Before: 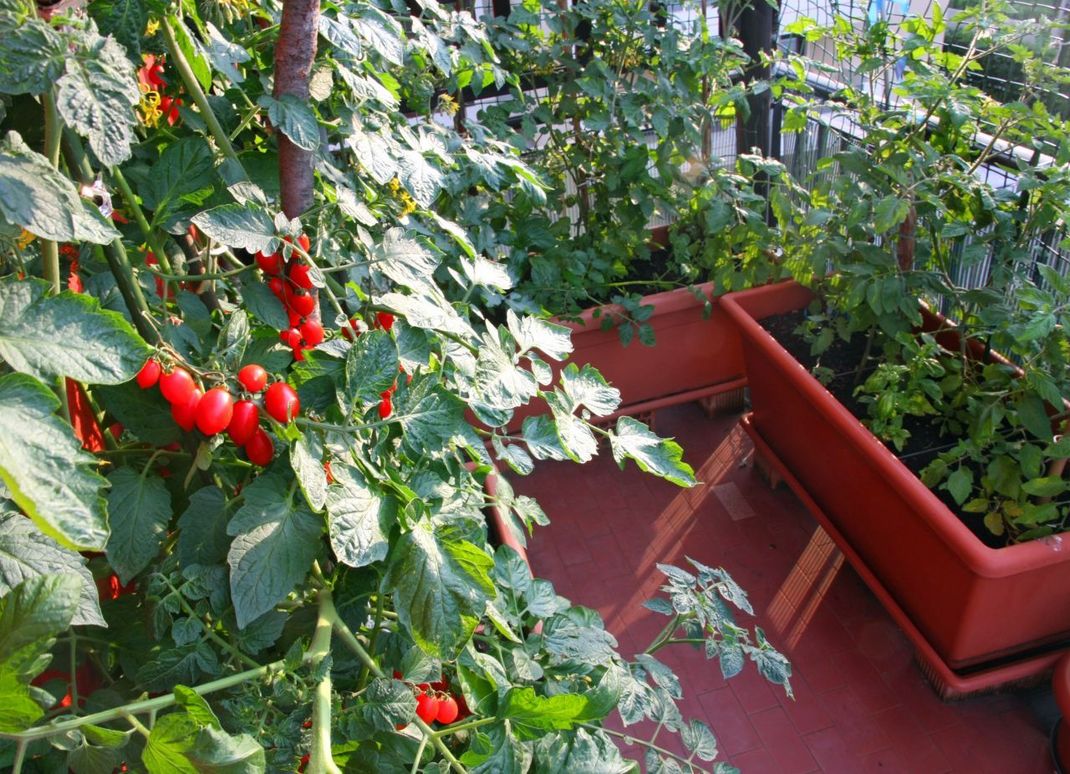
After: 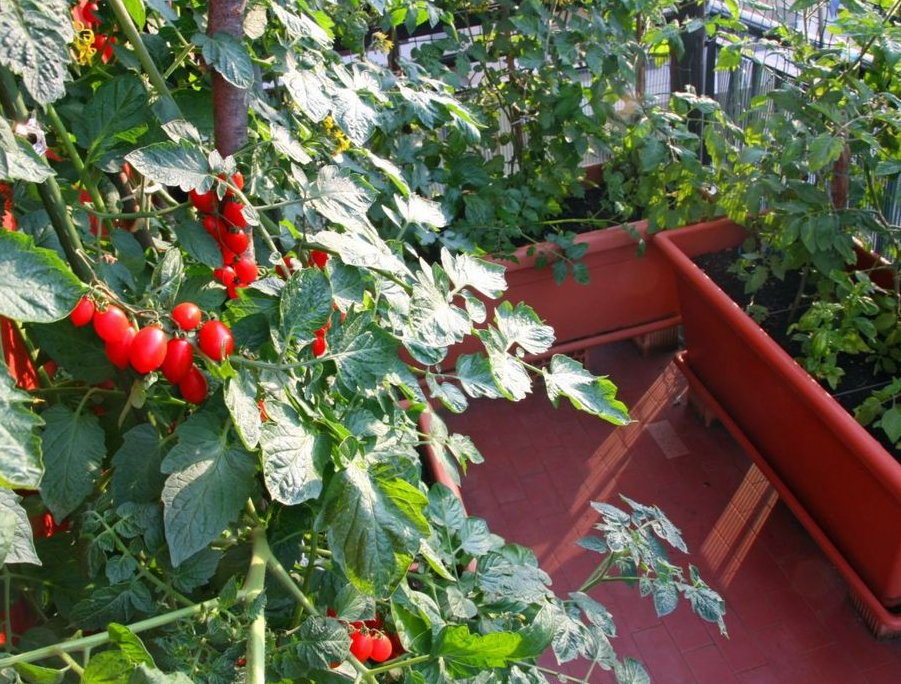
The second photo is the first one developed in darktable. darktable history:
crop: left 6.186%, top 8.026%, right 9.551%, bottom 3.528%
